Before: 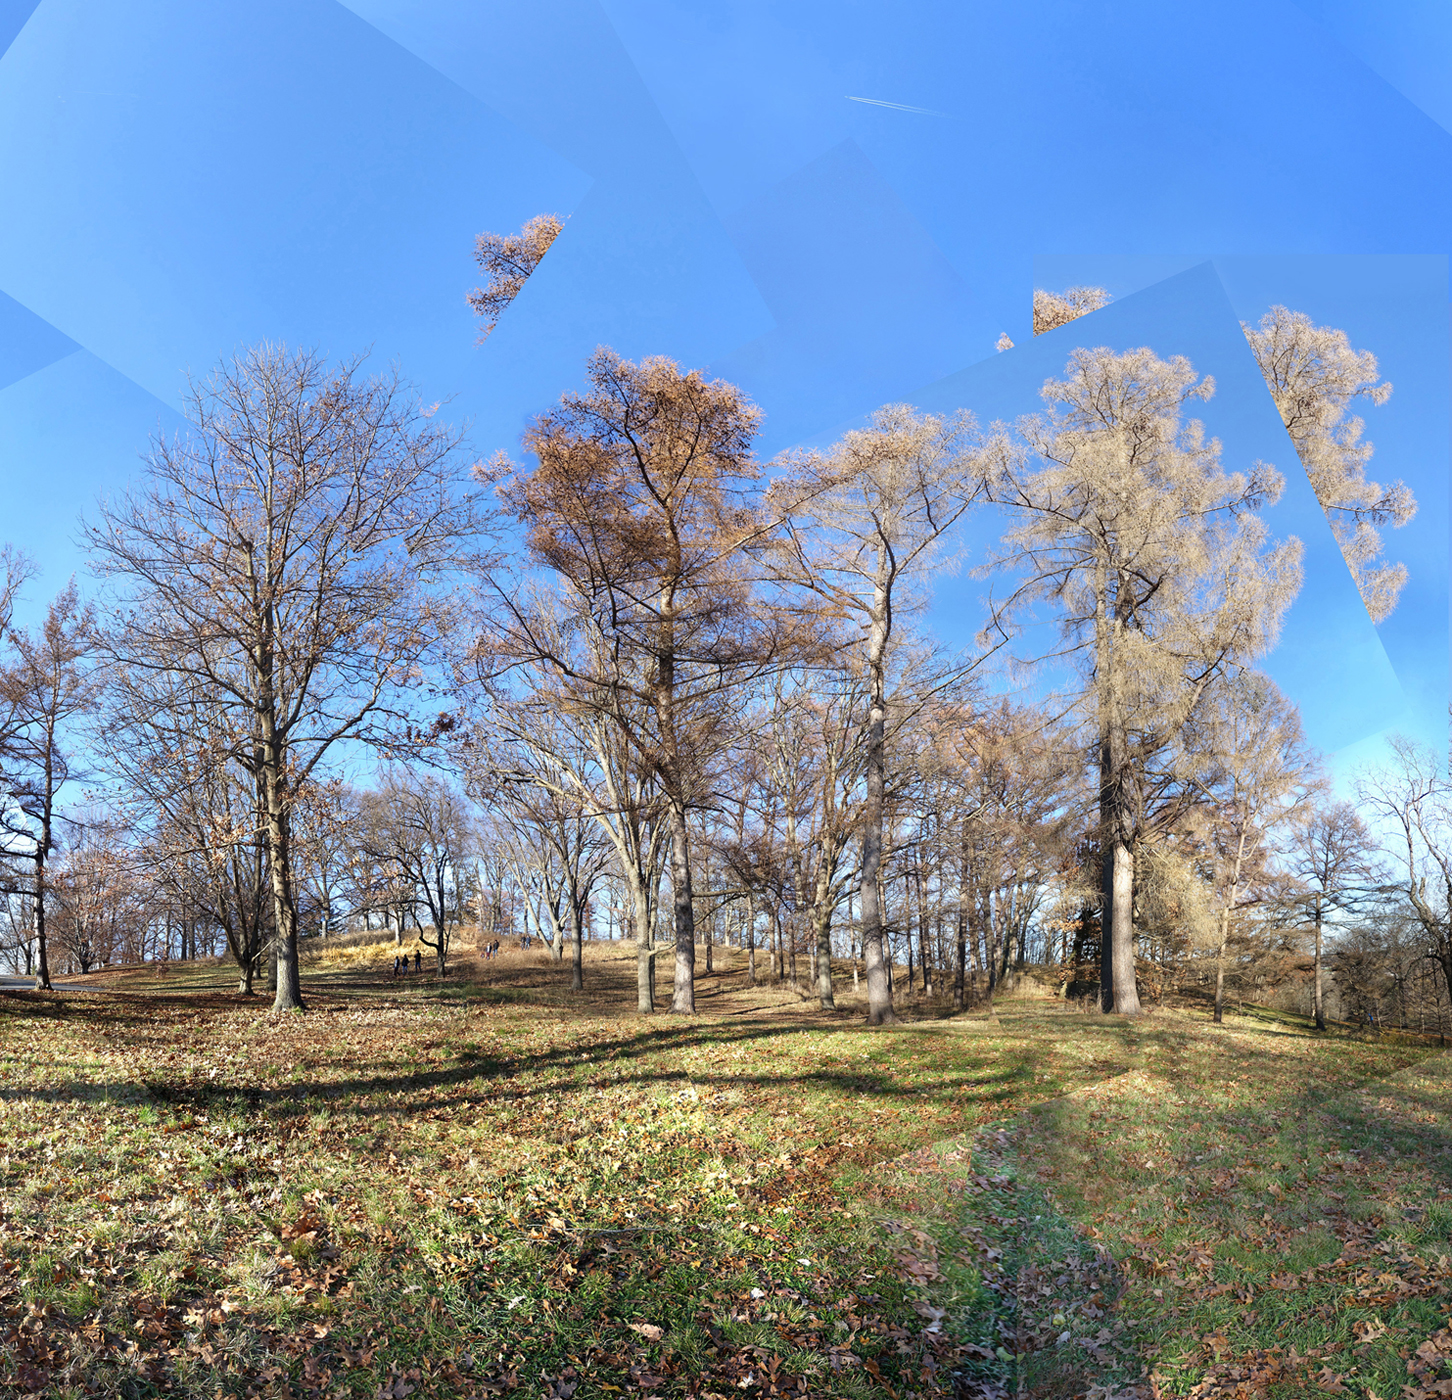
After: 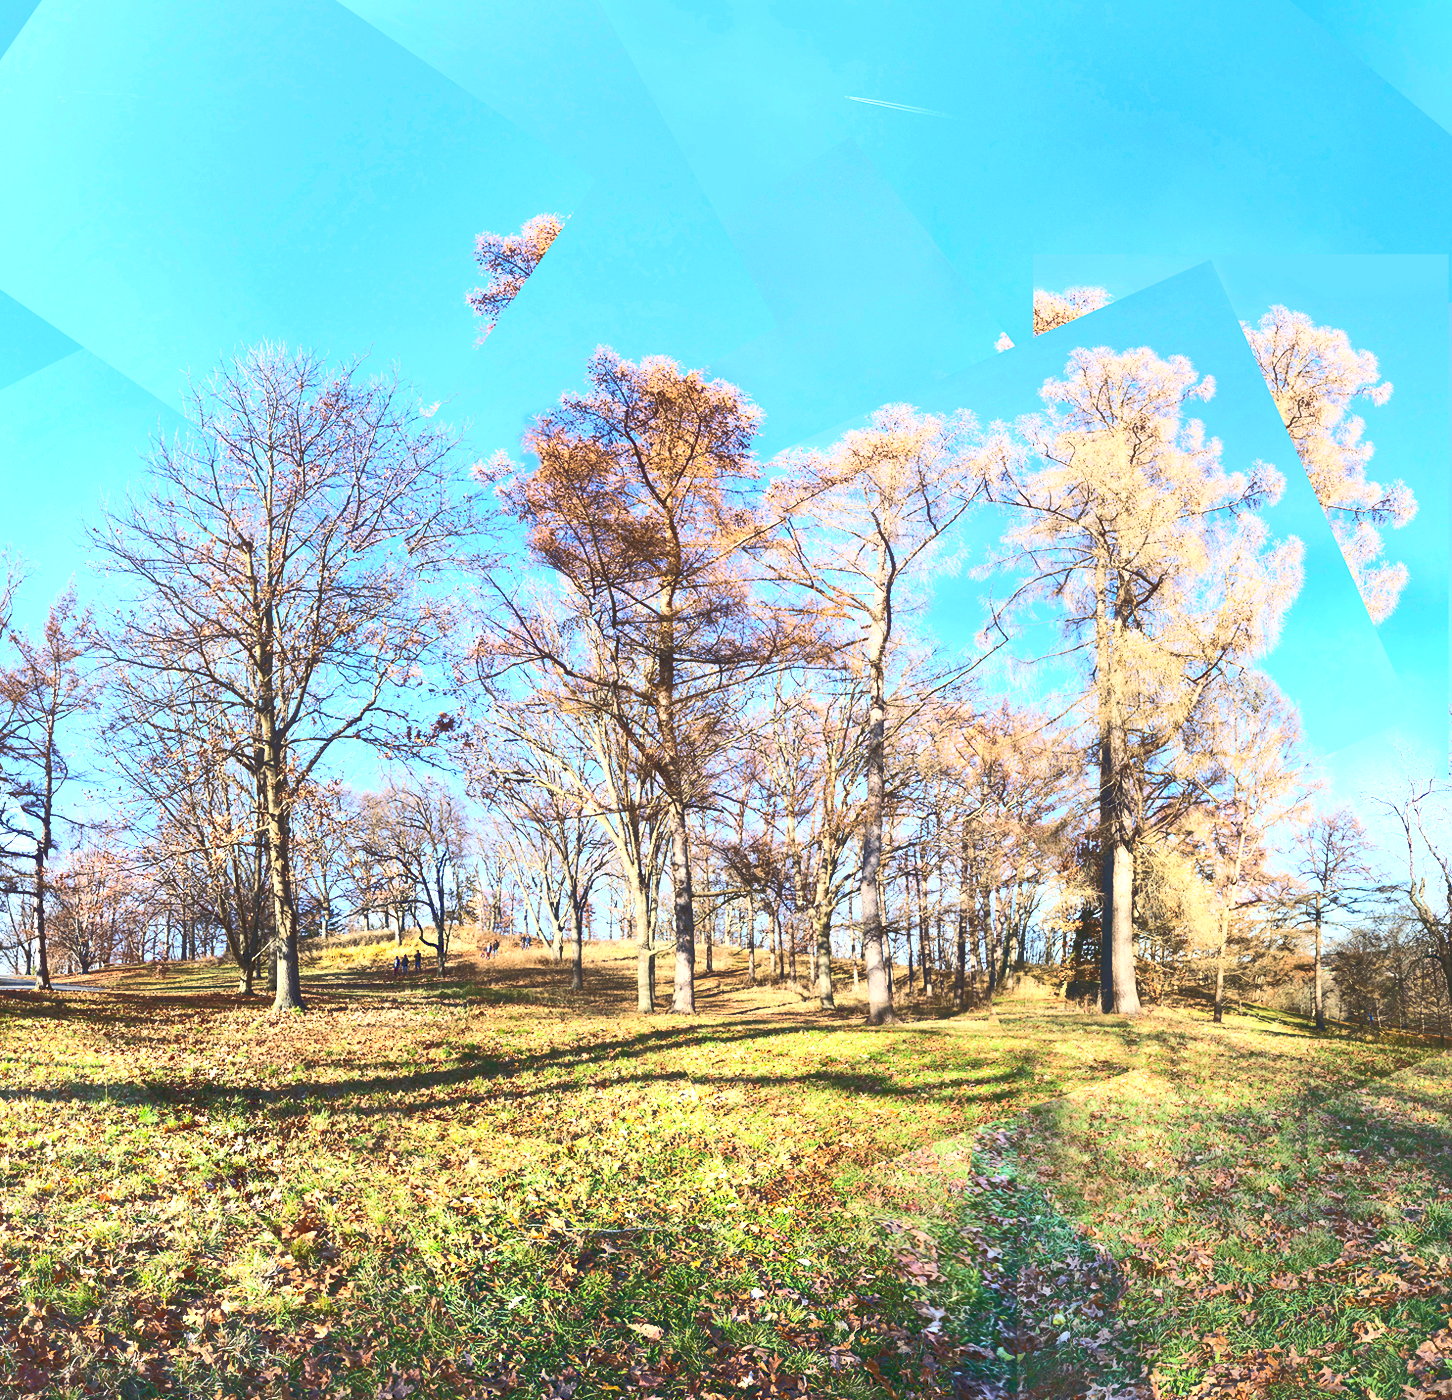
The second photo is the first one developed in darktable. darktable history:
base curve: curves: ch0 [(0, 0.015) (0.085, 0.116) (0.134, 0.298) (0.19, 0.545) (0.296, 0.764) (0.599, 0.982) (1, 1)]
shadows and highlights: on, module defaults
velvia: on, module defaults
